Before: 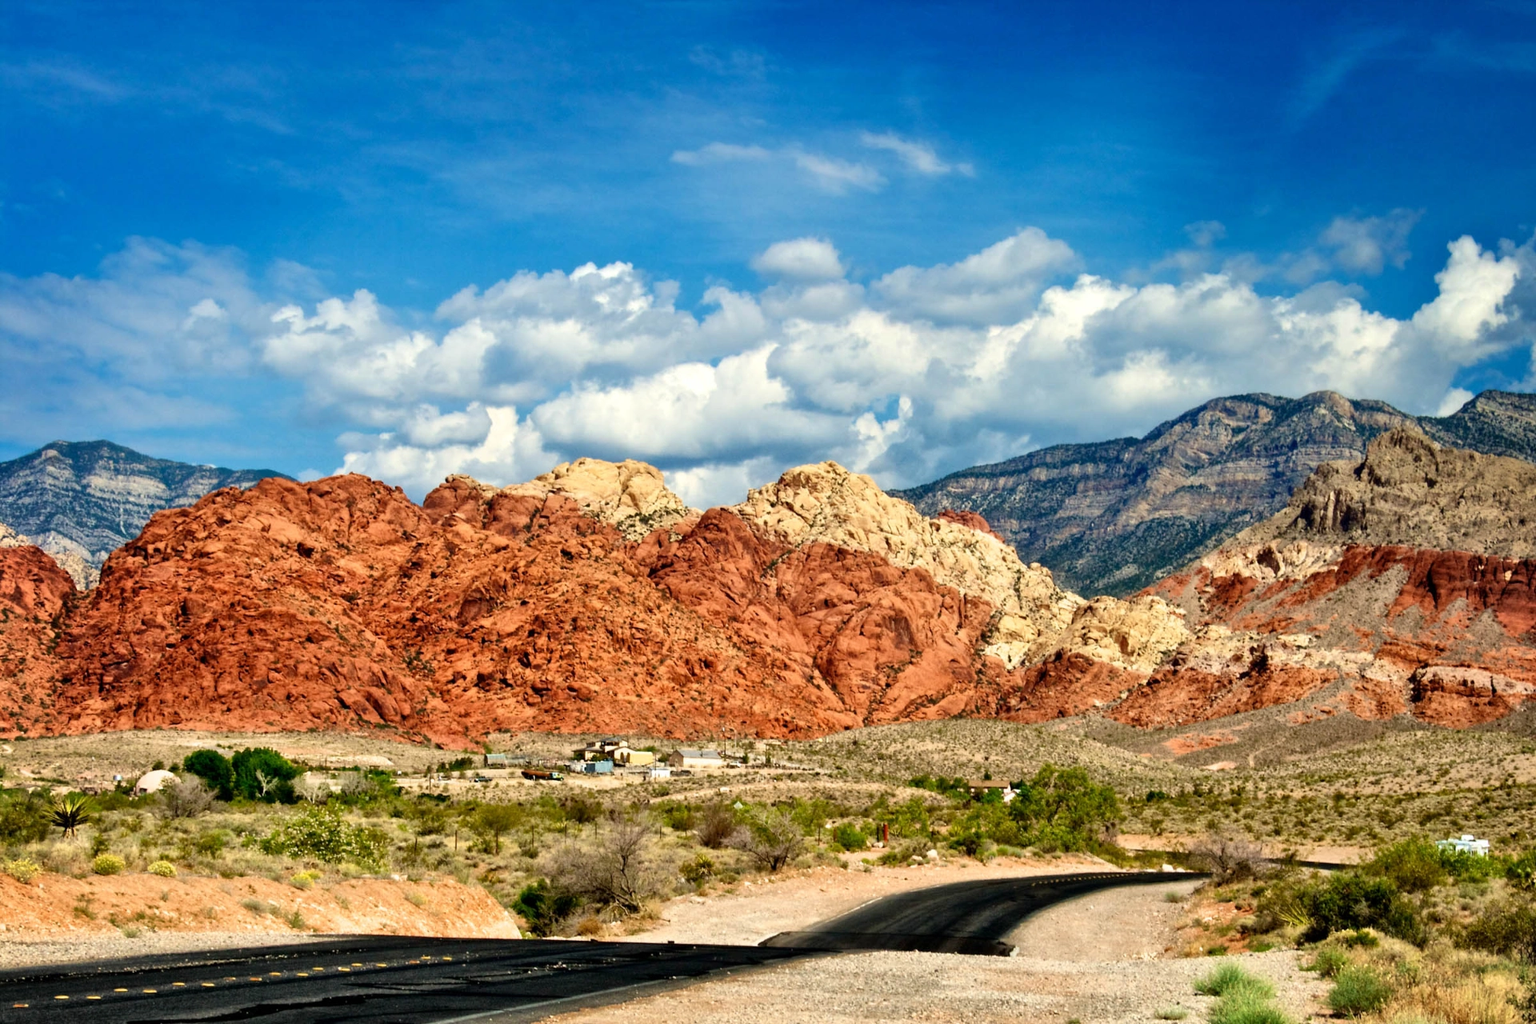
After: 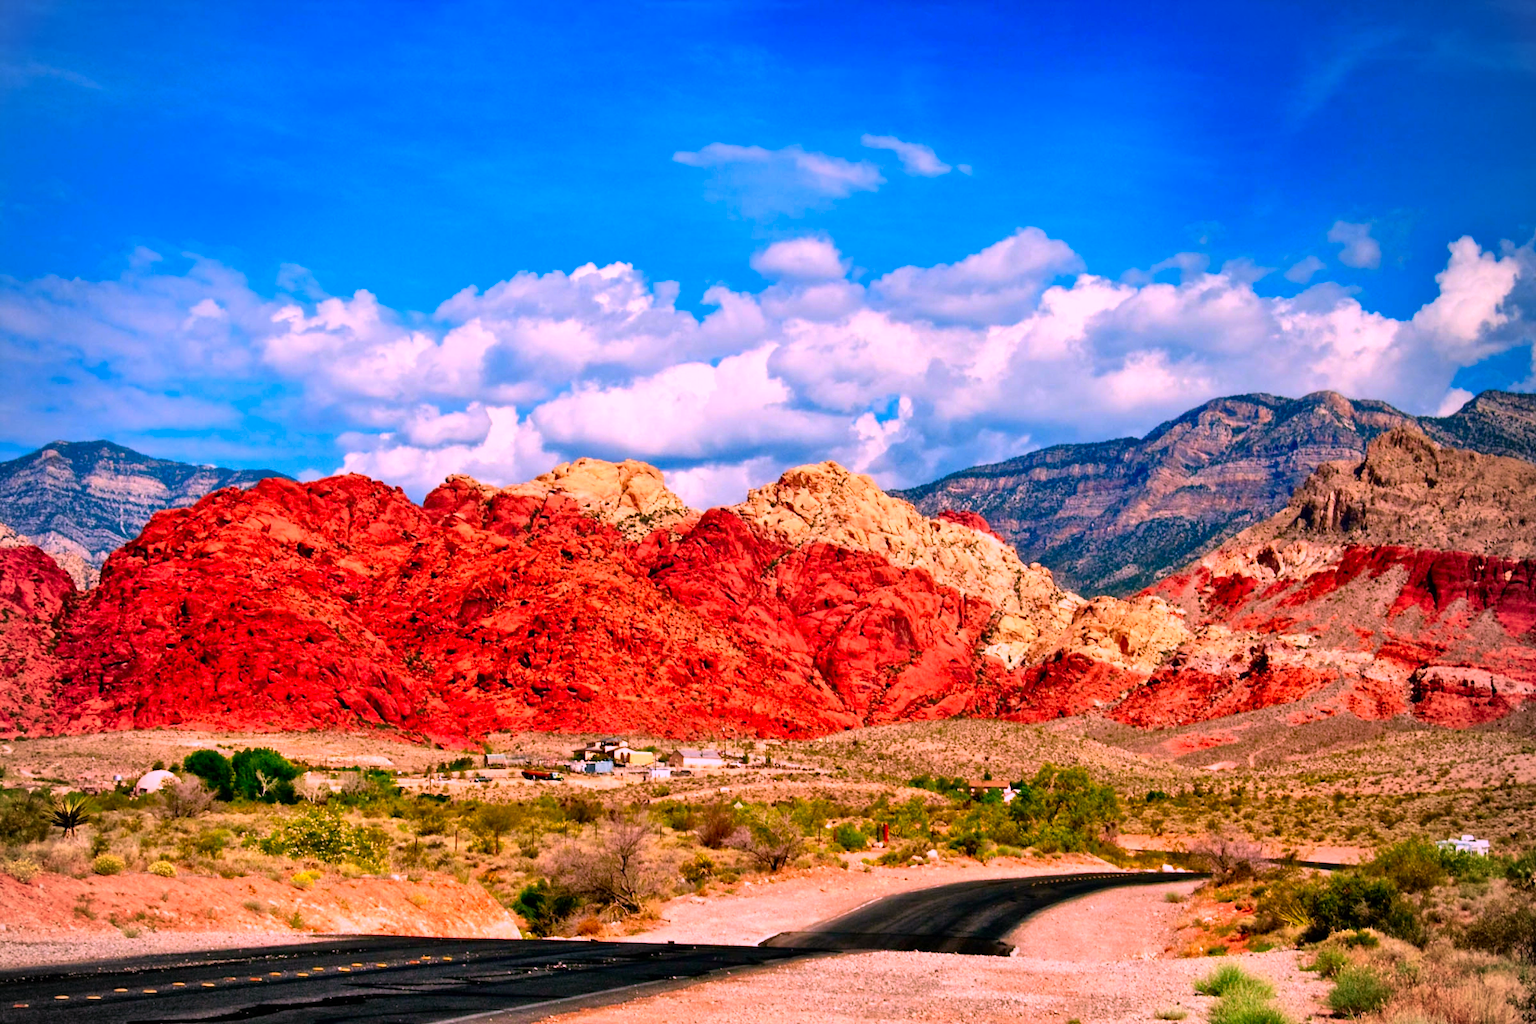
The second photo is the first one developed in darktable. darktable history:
vignetting: fall-off radius 60.92%
color correction: highlights a* 19.5, highlights b* -11.53, saturation 1.69
